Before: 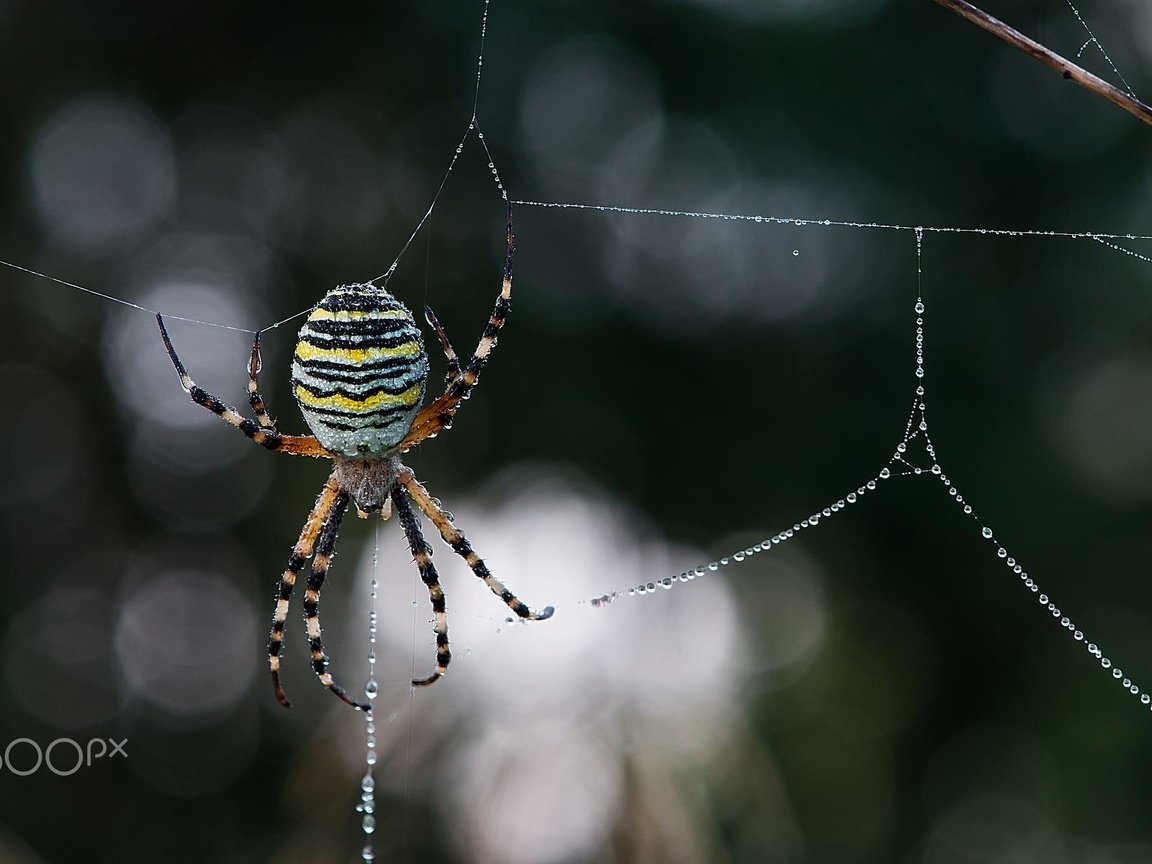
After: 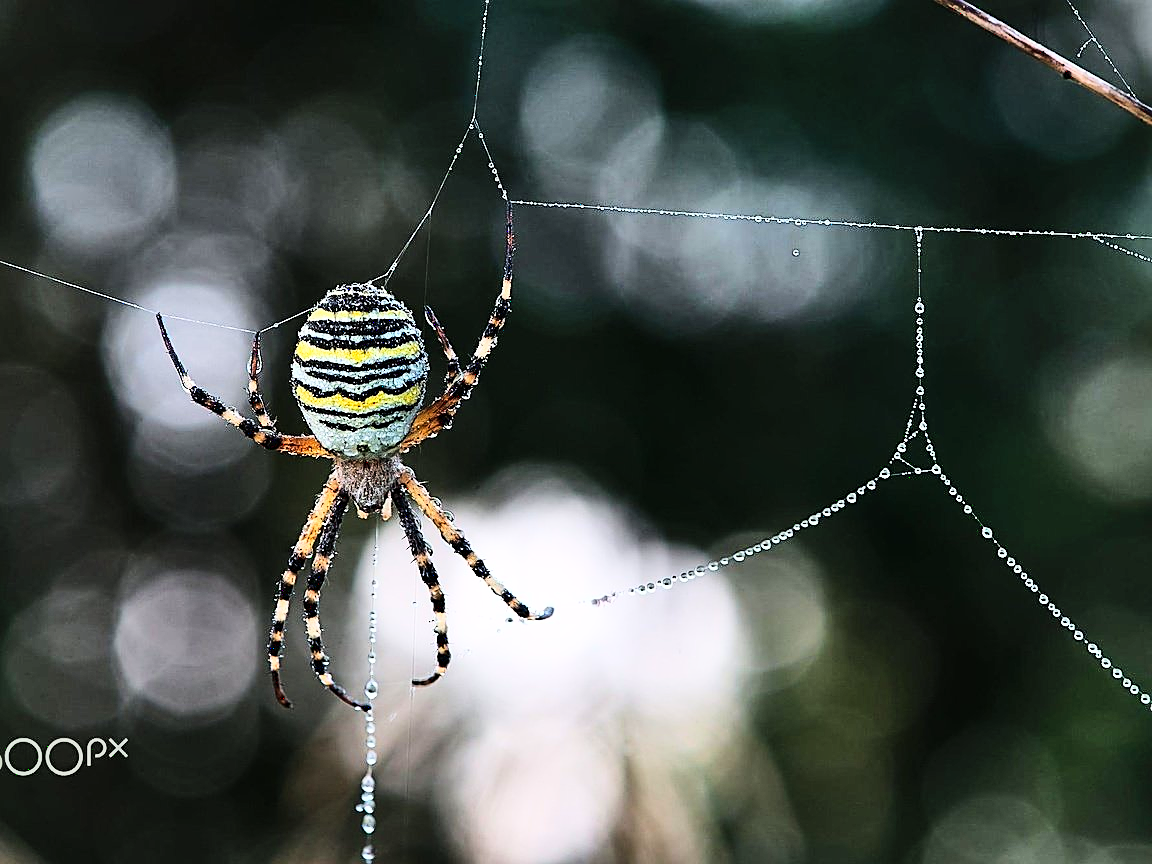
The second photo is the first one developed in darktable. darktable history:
sharpen: on, module defaults
tone equalizer: edges refinement/feathering 500, mask exposure compensation -1.57 EV, preserve details no
base curve: curves: ch0 [(0, 0.003) (0.001, 0.002) (0.006, 0.004) (0.02, 0.022) (0.048, 0.086) (0.094, 0.234) (0.162, 0.431) (0.258, 0.629) (0.385, 0.8) (0.548, 0.918) (0.751, 0.988) (1, 1)]
shadows and highlights: shadows 52.66, soften with gaussian
